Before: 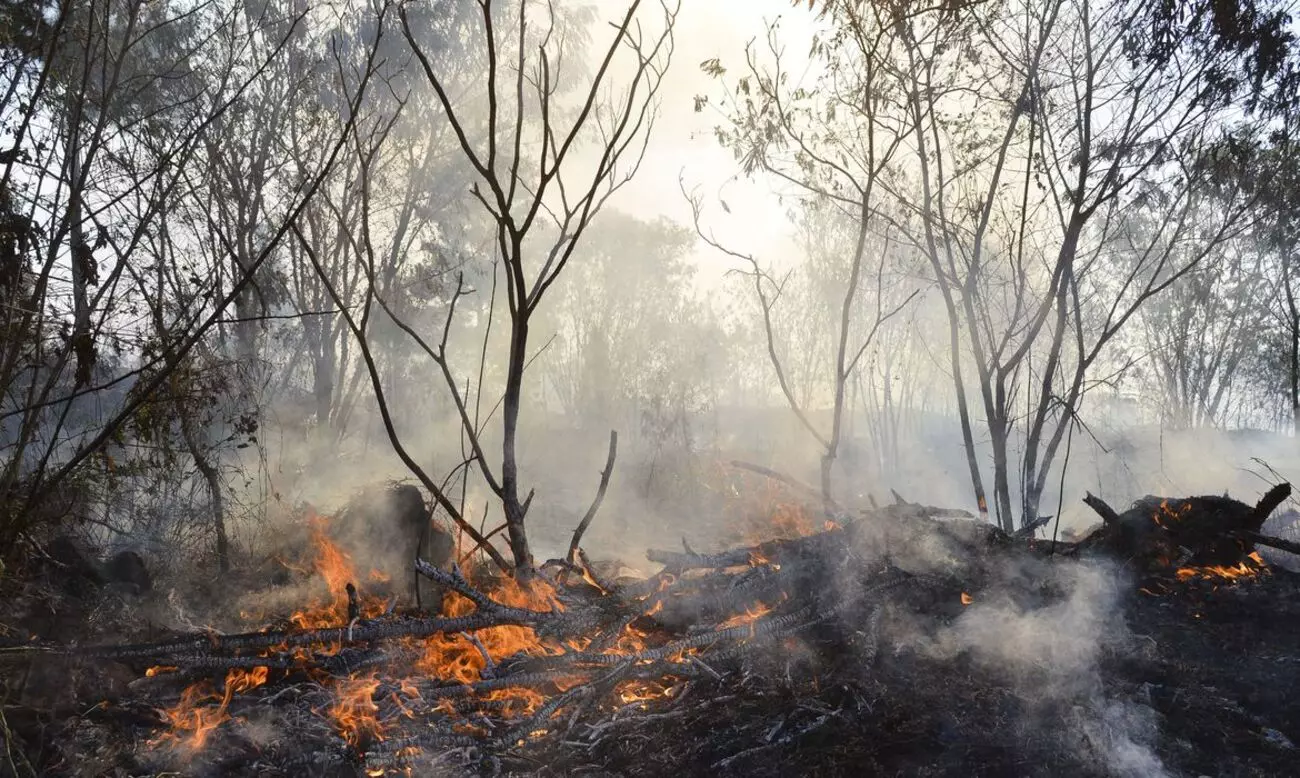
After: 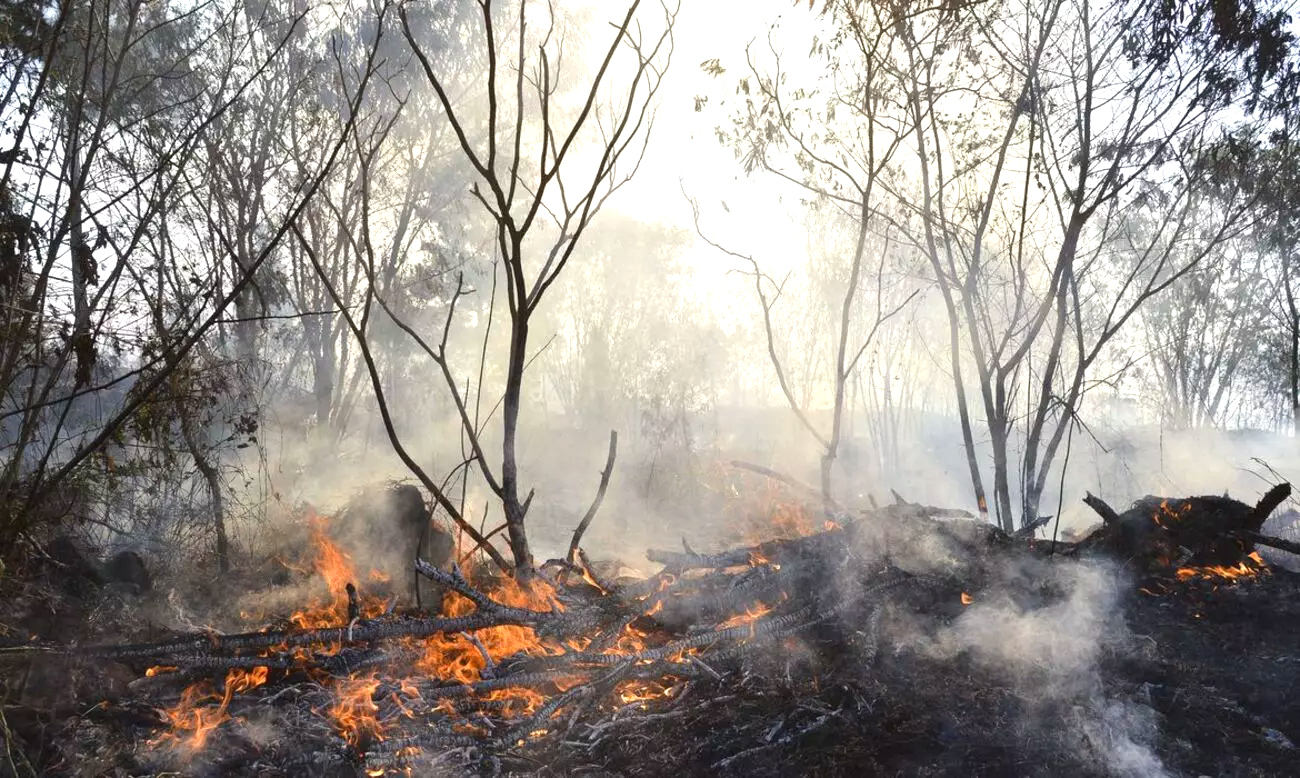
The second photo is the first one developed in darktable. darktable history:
exposure: exposure 0.505 EV, compensate exposure bias true, compensate highlight preservation false
